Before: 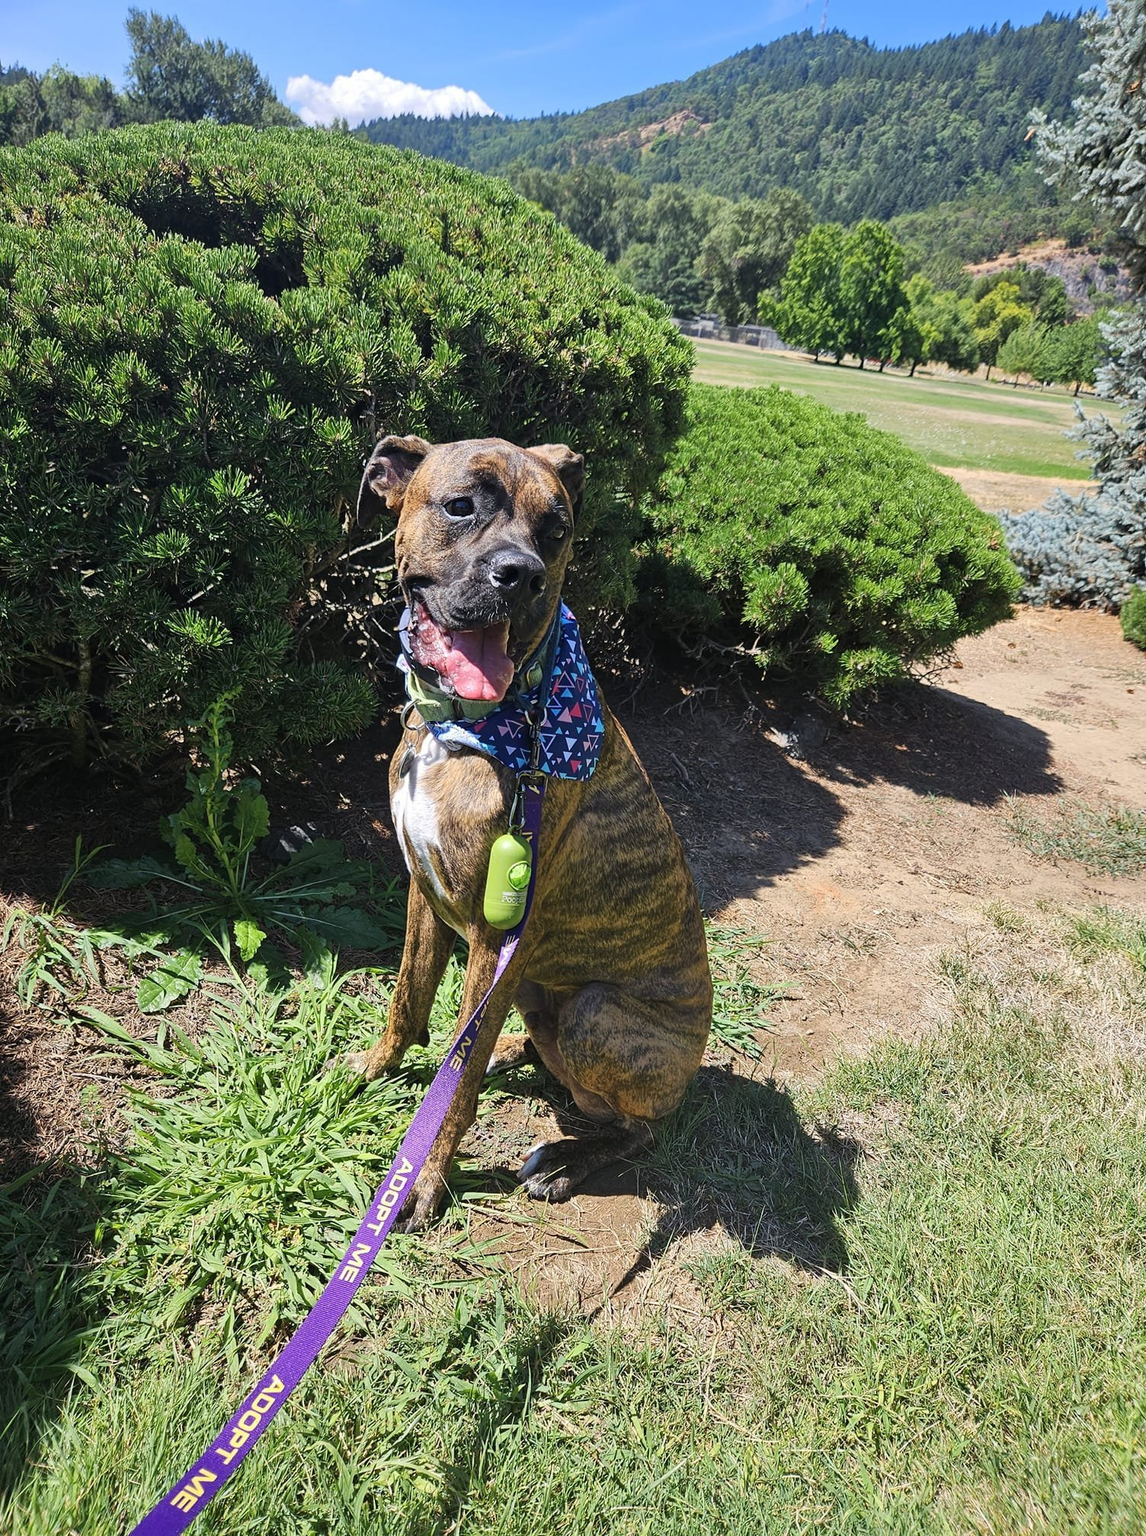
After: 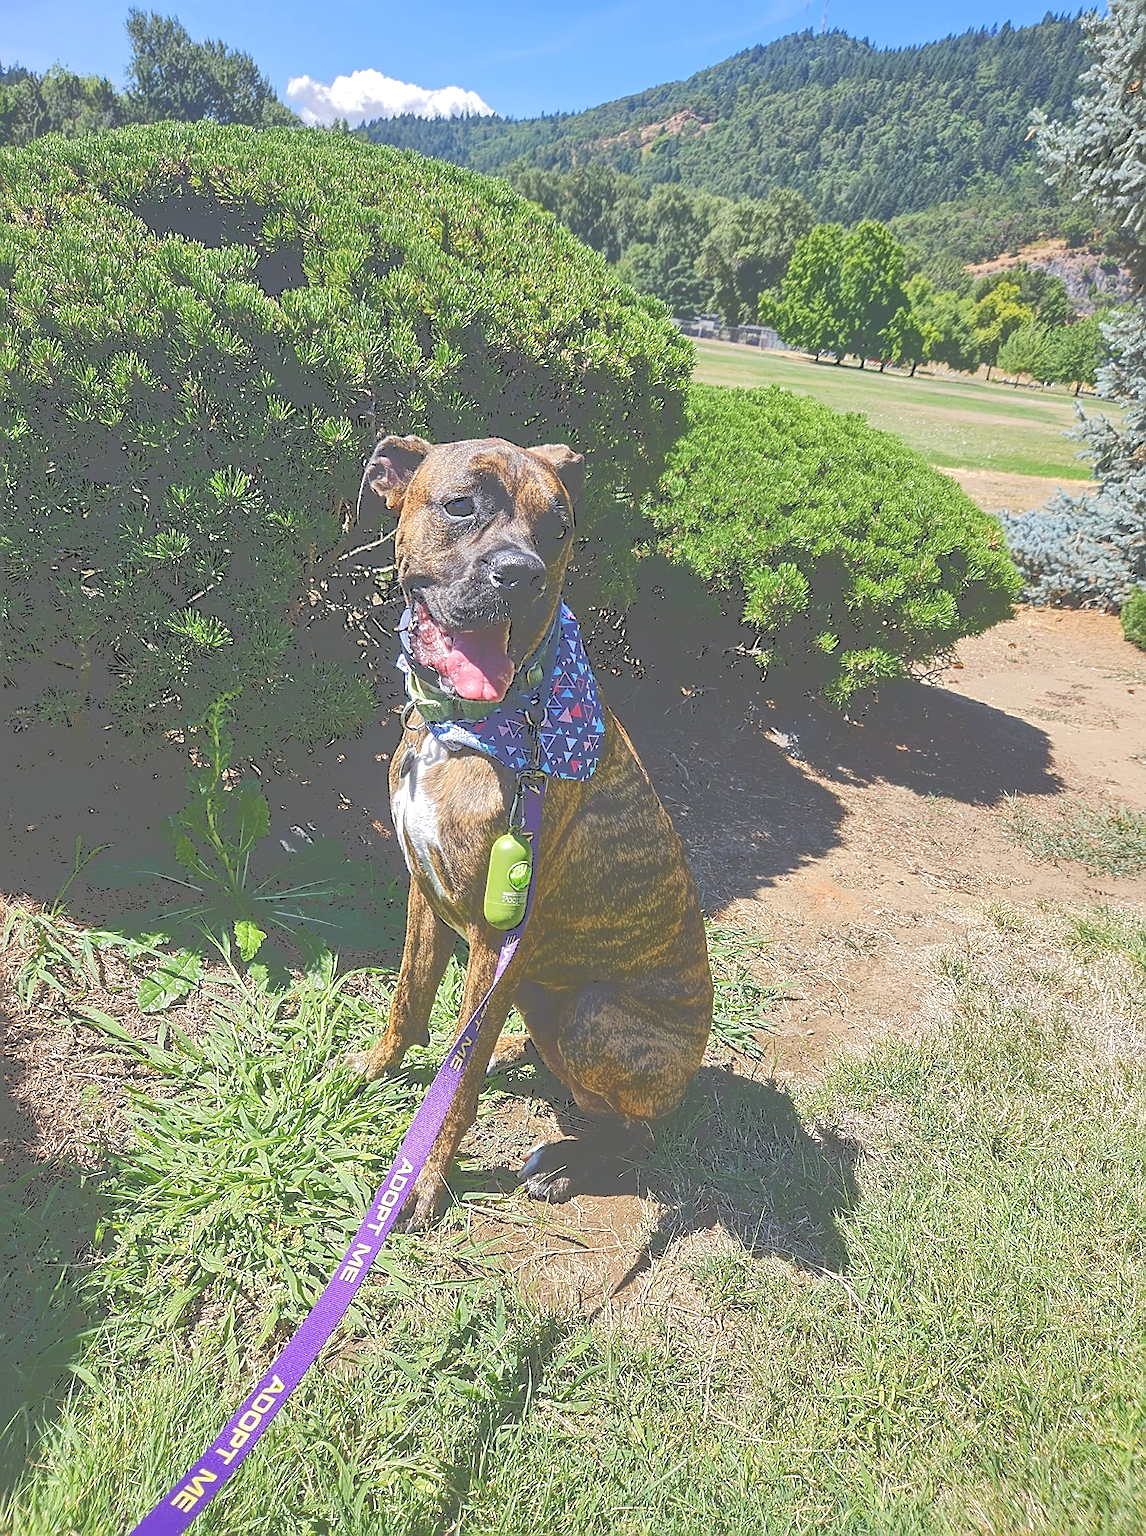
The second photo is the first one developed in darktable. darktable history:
sharpen: on, module defaults
local contrast: detail 160%
tone curve: curves: ch0 [(0, 0) (0.003, 0.439) (0.011, 0.439) (0.025, 0.439) (0.044, 0.439) (0.069, 0.439) (0.1, 0.439) (0.136, 0.44) (0.177, 0.444) (0.224, 0.45) (0.277, 0.462) (0.335, 0.487) (0.399, 0.528) (0.468, 0.577) (0.543, 0.621) (0.623, 0.669) (0.709, 0.715) (0.801, 0.764) (0.898, 0.804) (1, 1)], color space Lab, independent channels, preserve colors none
